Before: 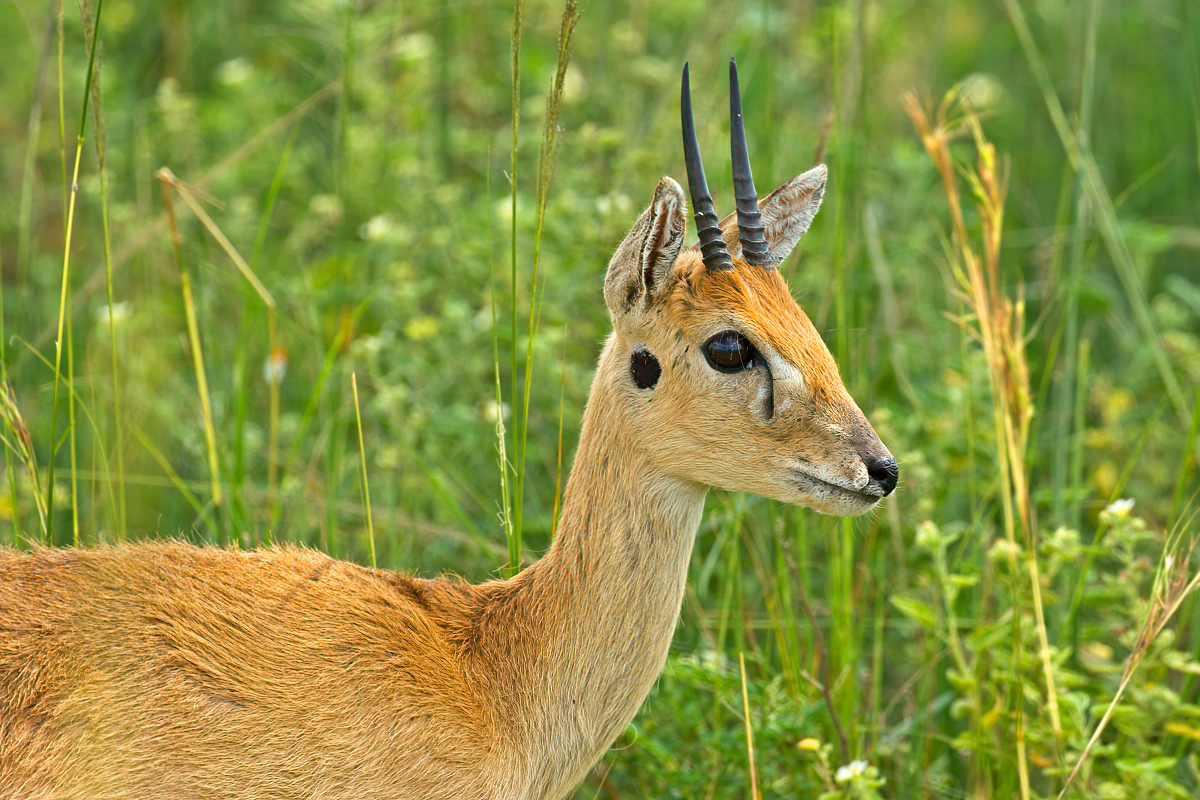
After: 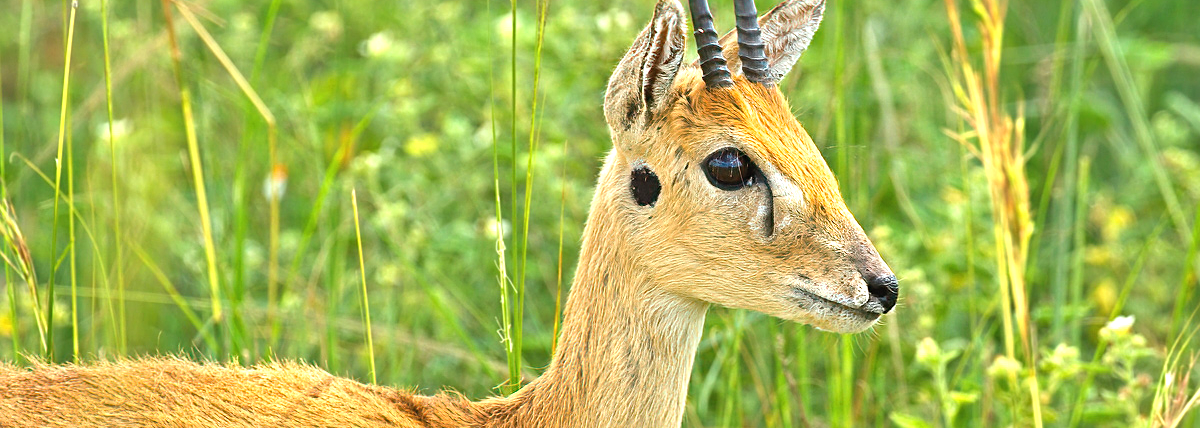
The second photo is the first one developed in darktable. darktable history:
crop and rotate: top 23.043%, bottom 23.437%
sharpen: amount 0.2
exposure: black level correction -0.002, exposure 0.708 EV, compensate exposure bias true, compensate highlight preservation false
